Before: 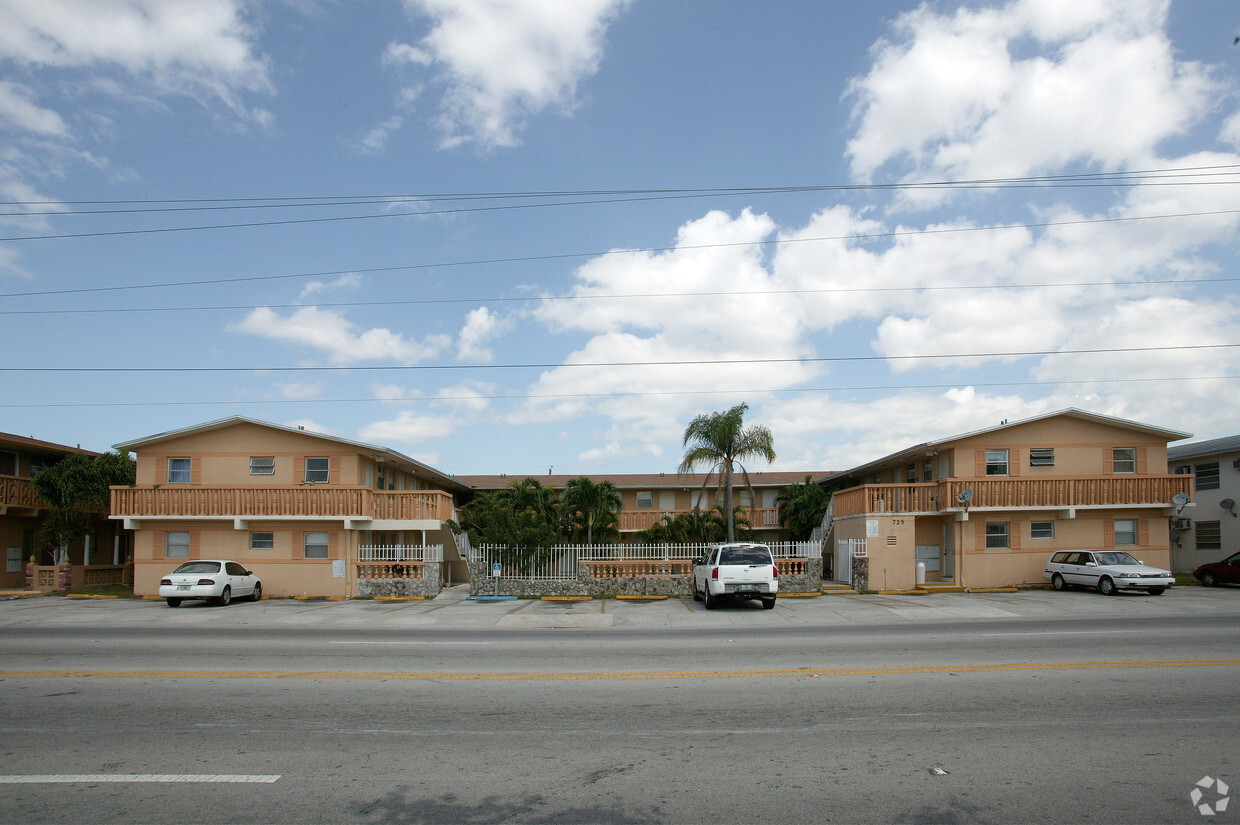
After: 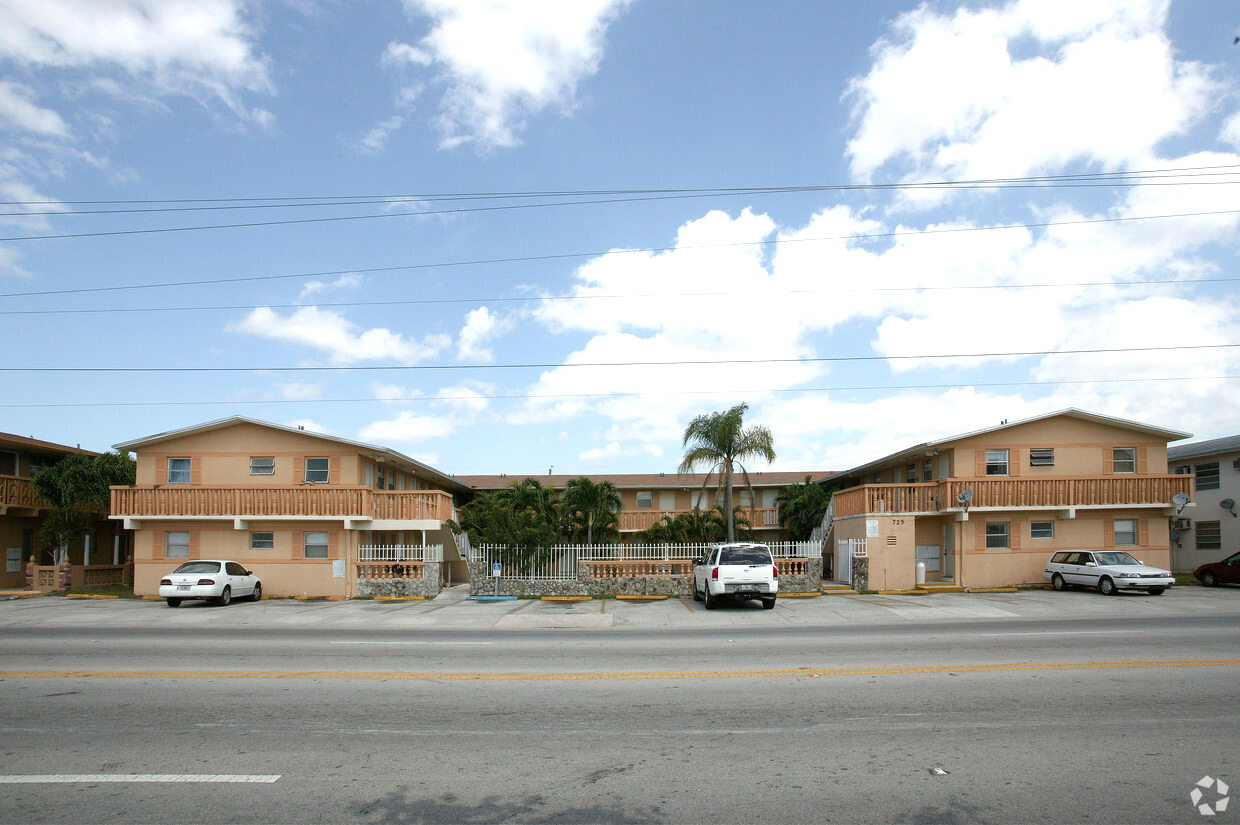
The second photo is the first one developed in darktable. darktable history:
exposure: exposure 0.487 EV, compensate highlight preservation false
